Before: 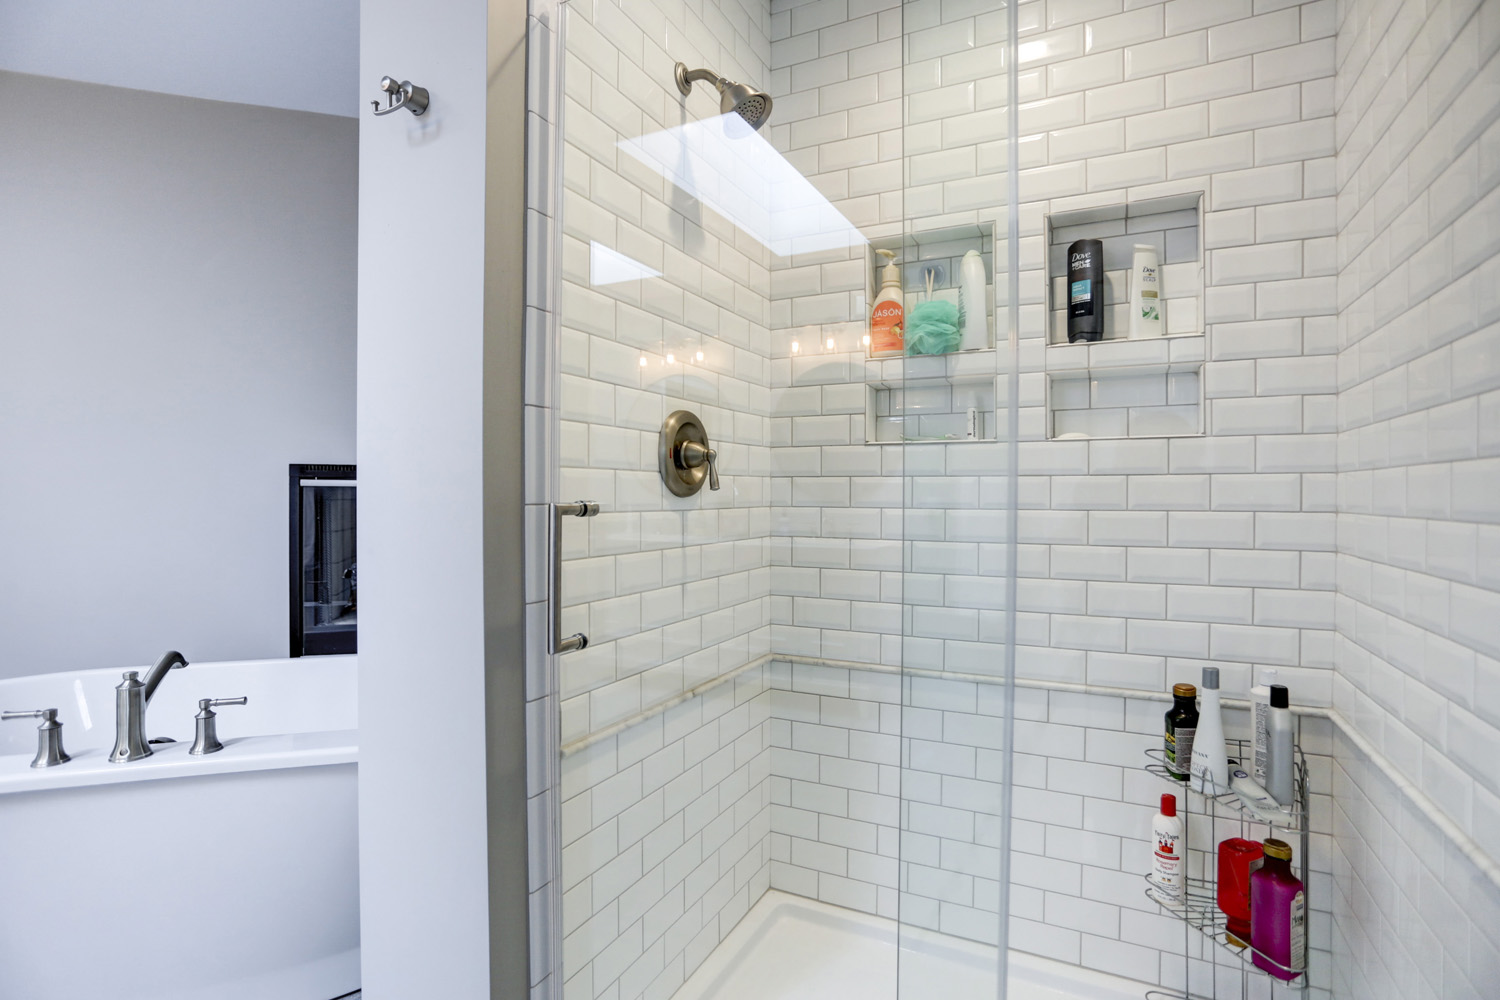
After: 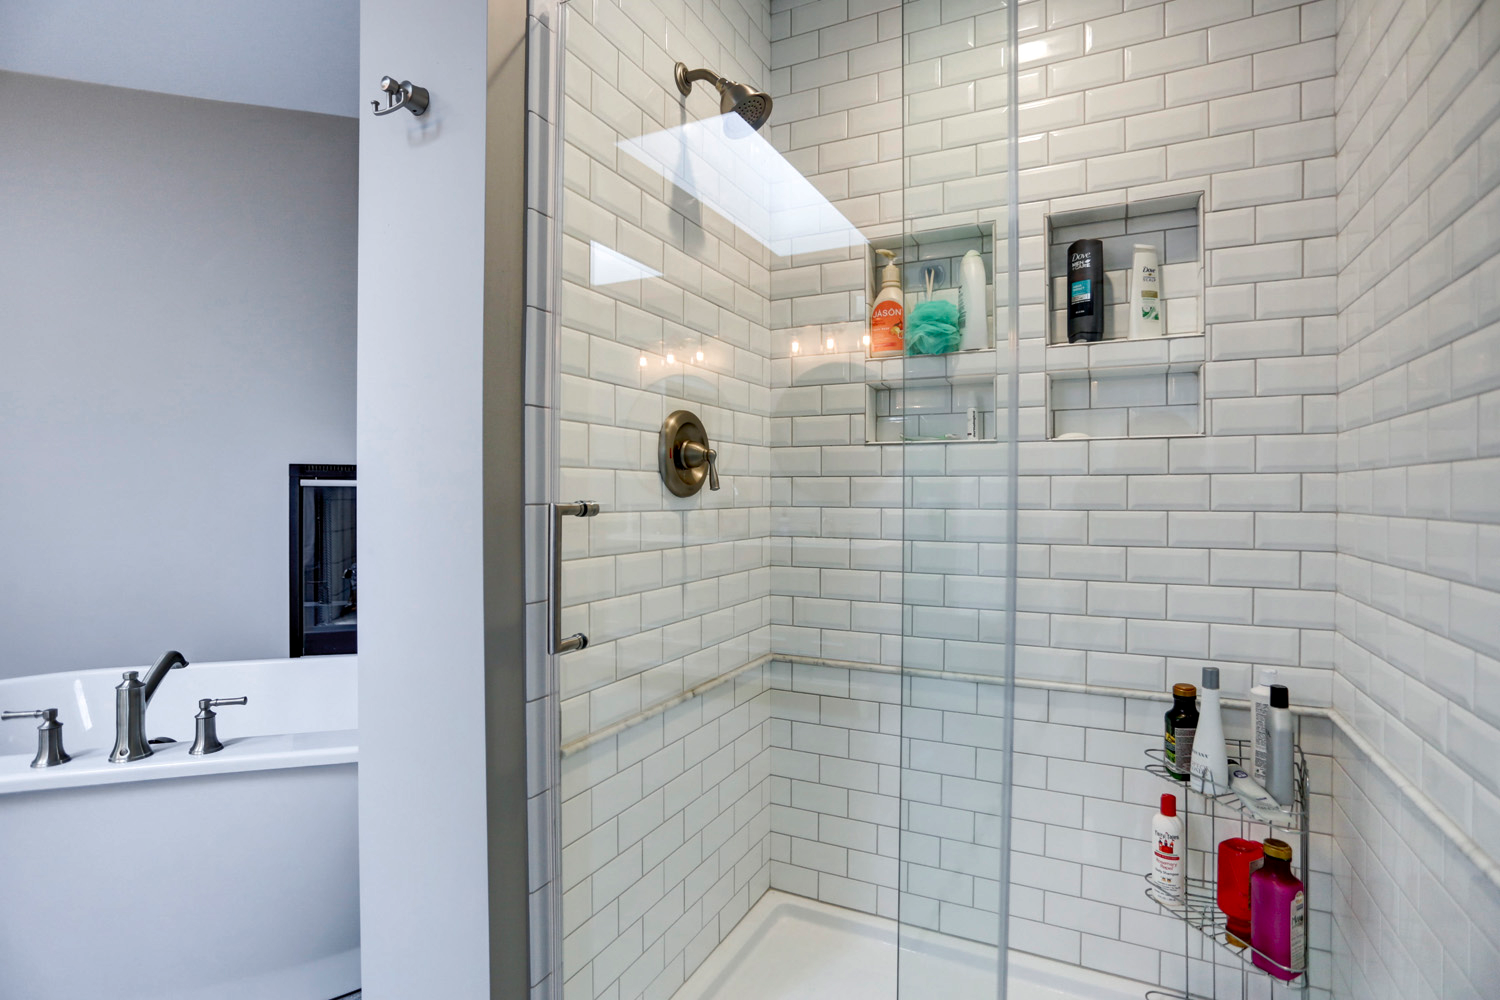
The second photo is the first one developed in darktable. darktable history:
white balance: emerald 1
exposure: exposure 0.02 EV, compensate highlight preservation false
shadows and highlights: soften with gaussian
